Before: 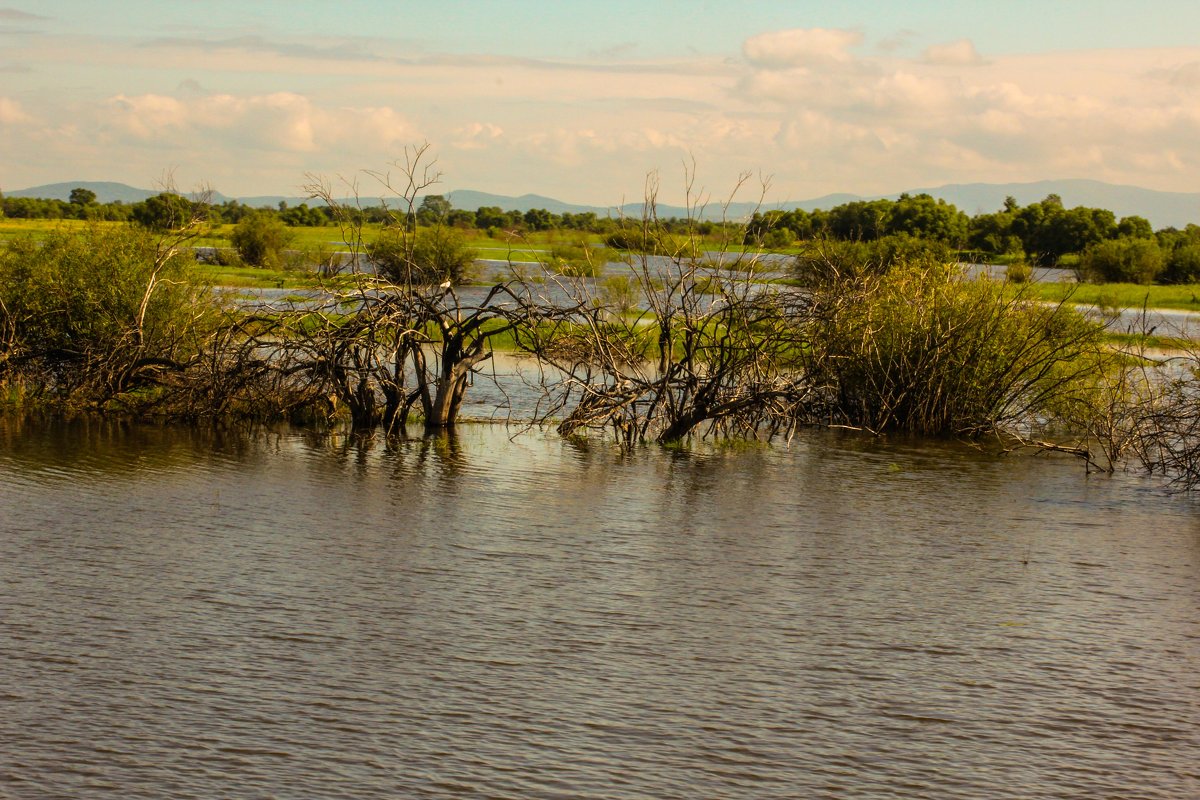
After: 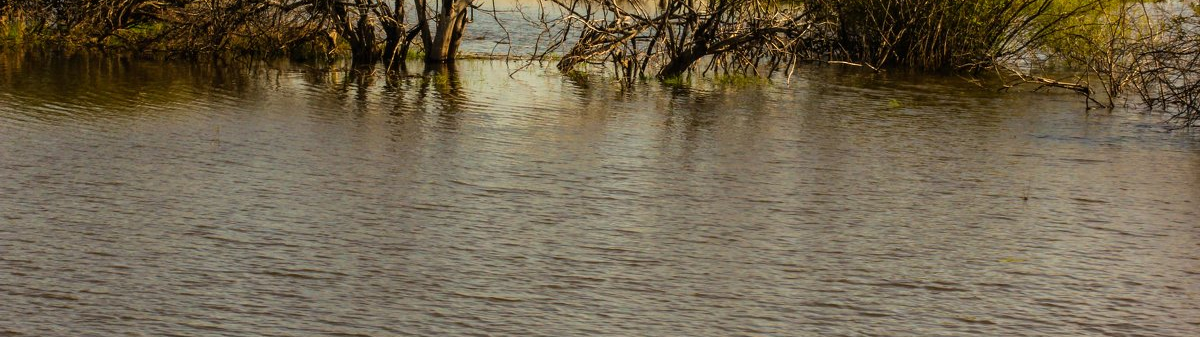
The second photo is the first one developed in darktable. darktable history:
crop: top 45.571%, bottom 12.247%
